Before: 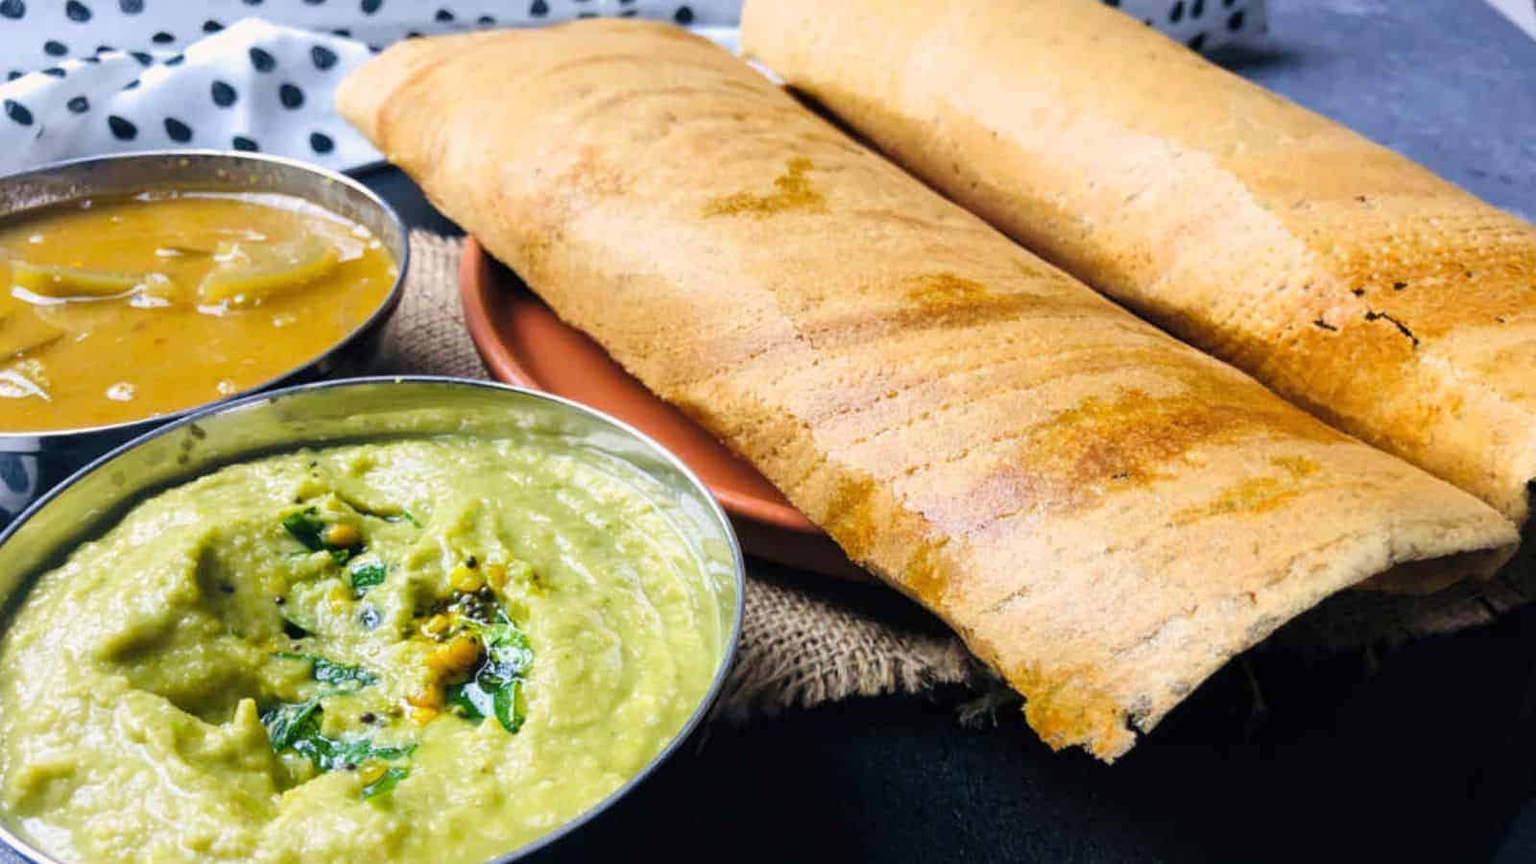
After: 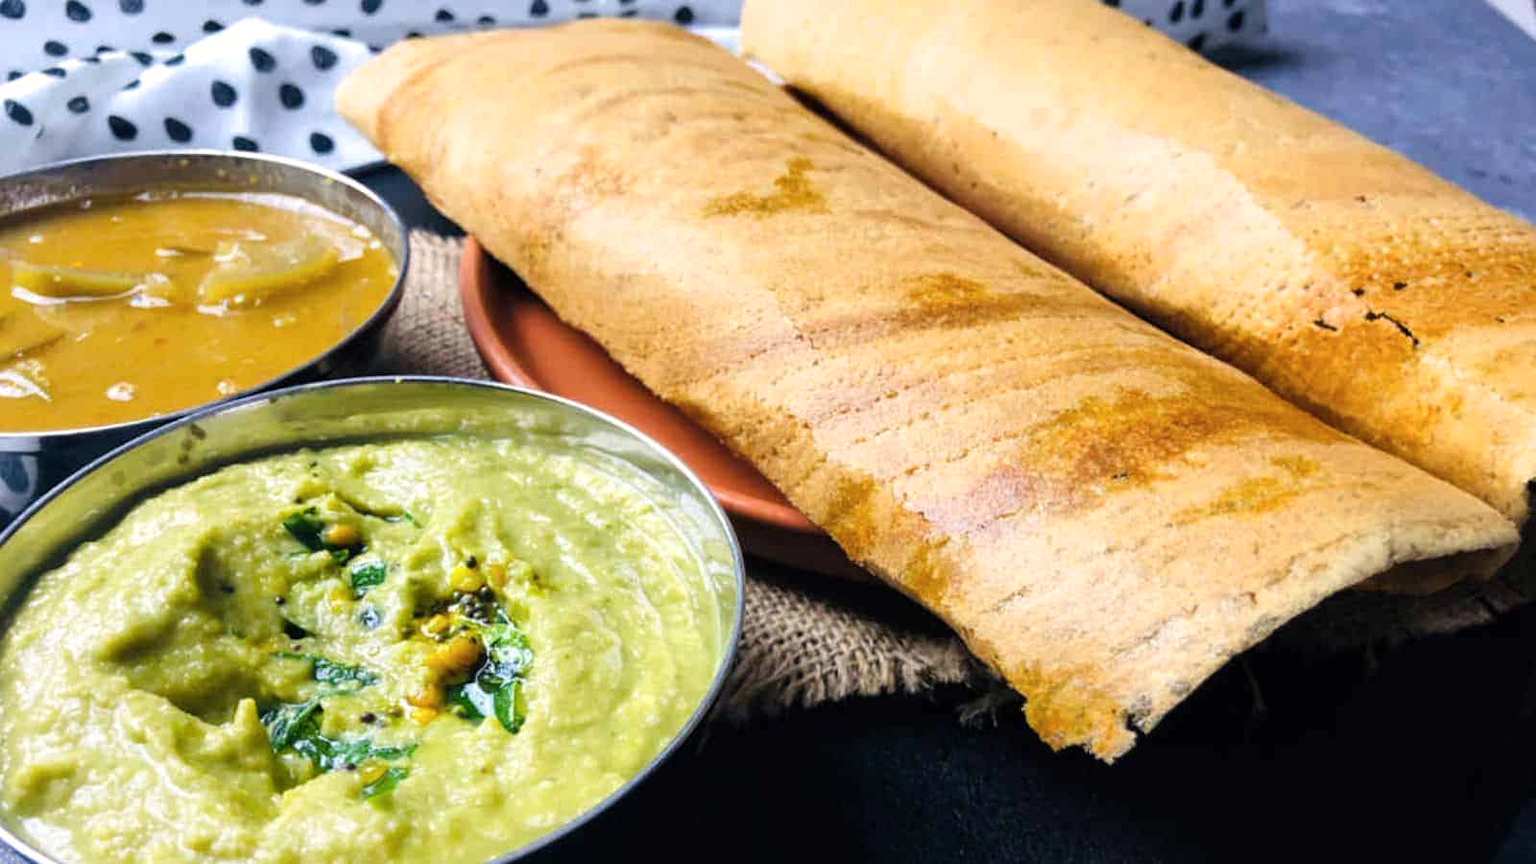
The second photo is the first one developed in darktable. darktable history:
color balance rgb: perceptual saturation grading › global saturation 0.196%, contrast 5.727%
